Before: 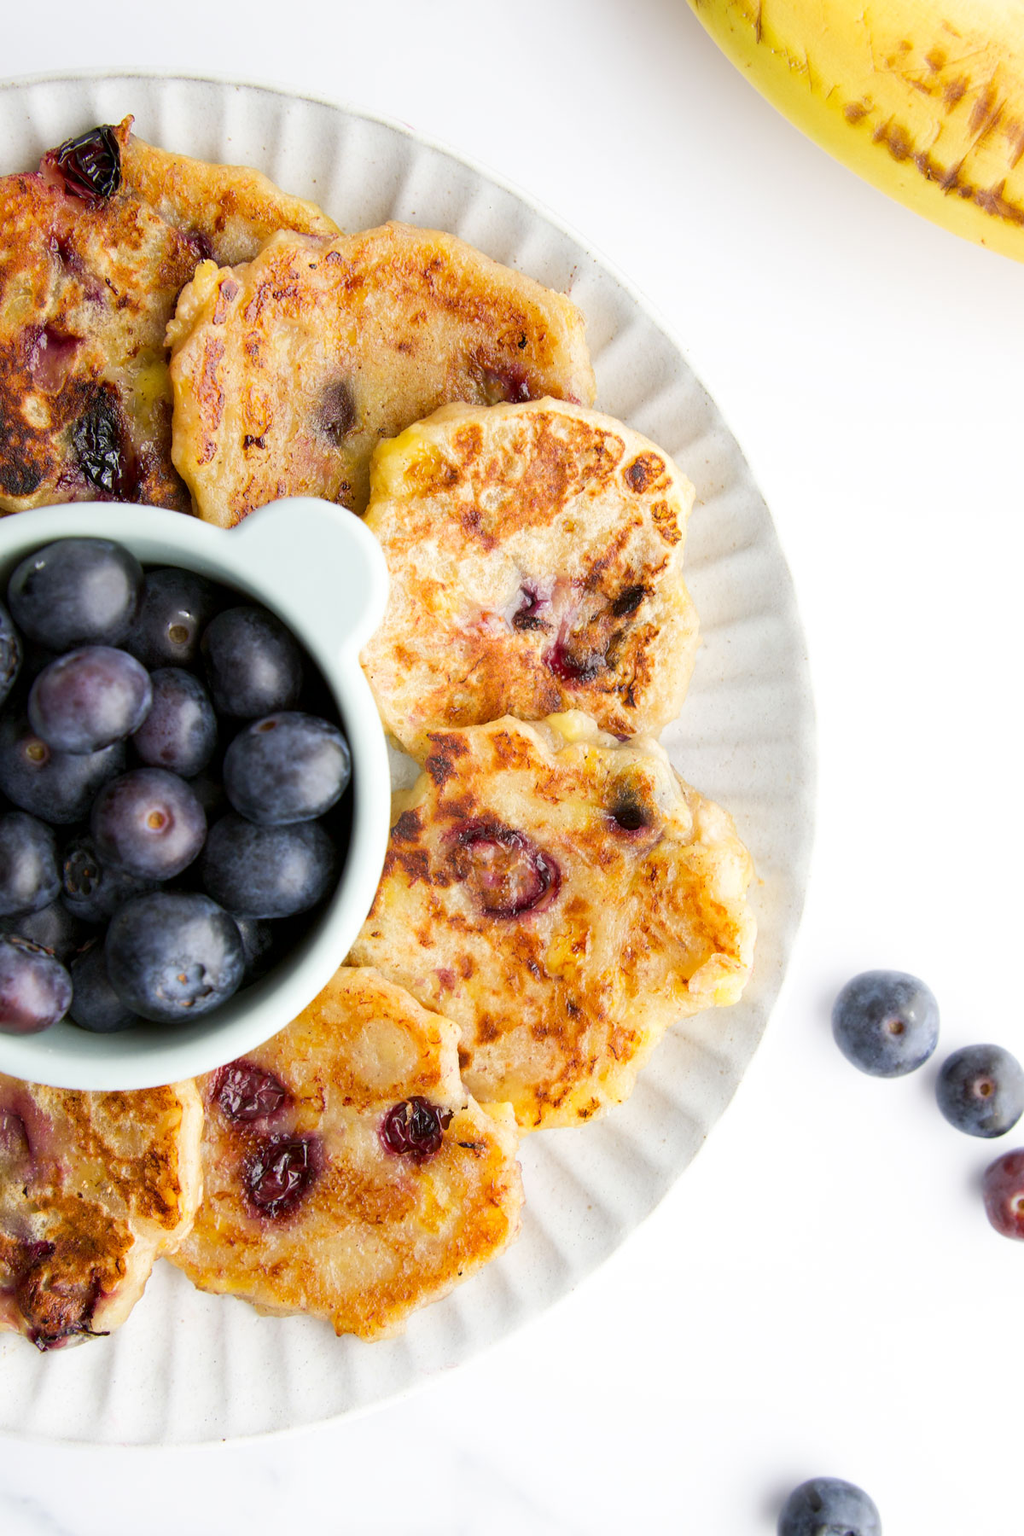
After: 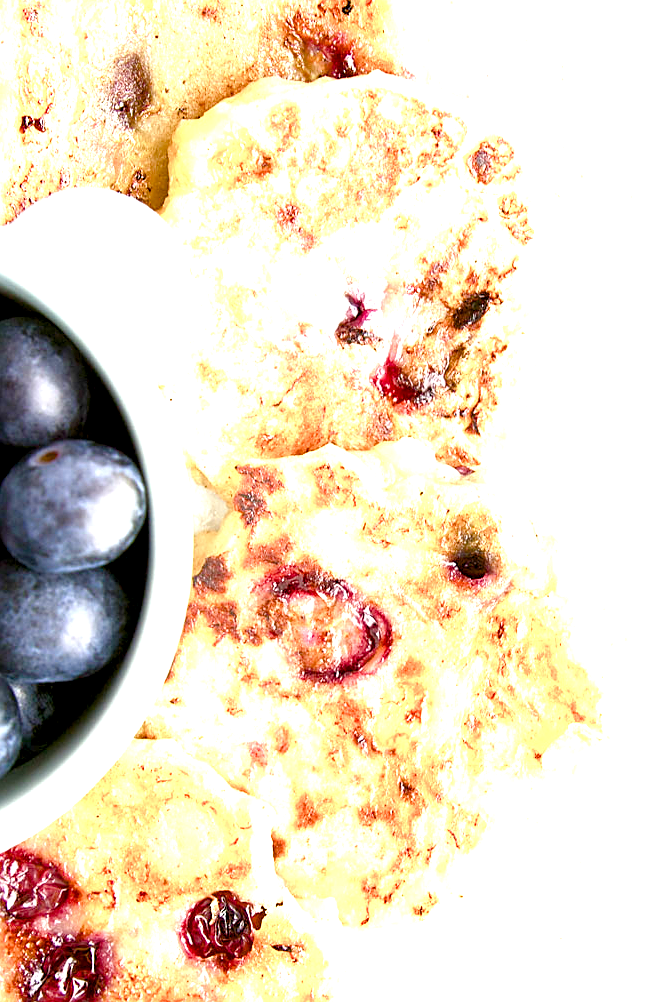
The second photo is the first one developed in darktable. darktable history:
color balance rgb: highlights gain › chroma 0.205%, highlights gain › hue 329.94°, global offset › luminance -0.476%, linear chroma grading › global chroma 3.141%, perceptual saturation grading › global saturation 0.621%, perceptual saturation grading › highlights -34.855%, perceptual saturation grading › mid-tones 14.951%, perceptual saturation grading › shadows 47.578%, global vibrance 20%
crop and rotate: left 22.085%, top 21.927%, right 22.814%, bottom 22.356%
sharpen: on, module defaults
exposure: black level correction 0, exposure 1.631 EV, compensate highlight preservation false
